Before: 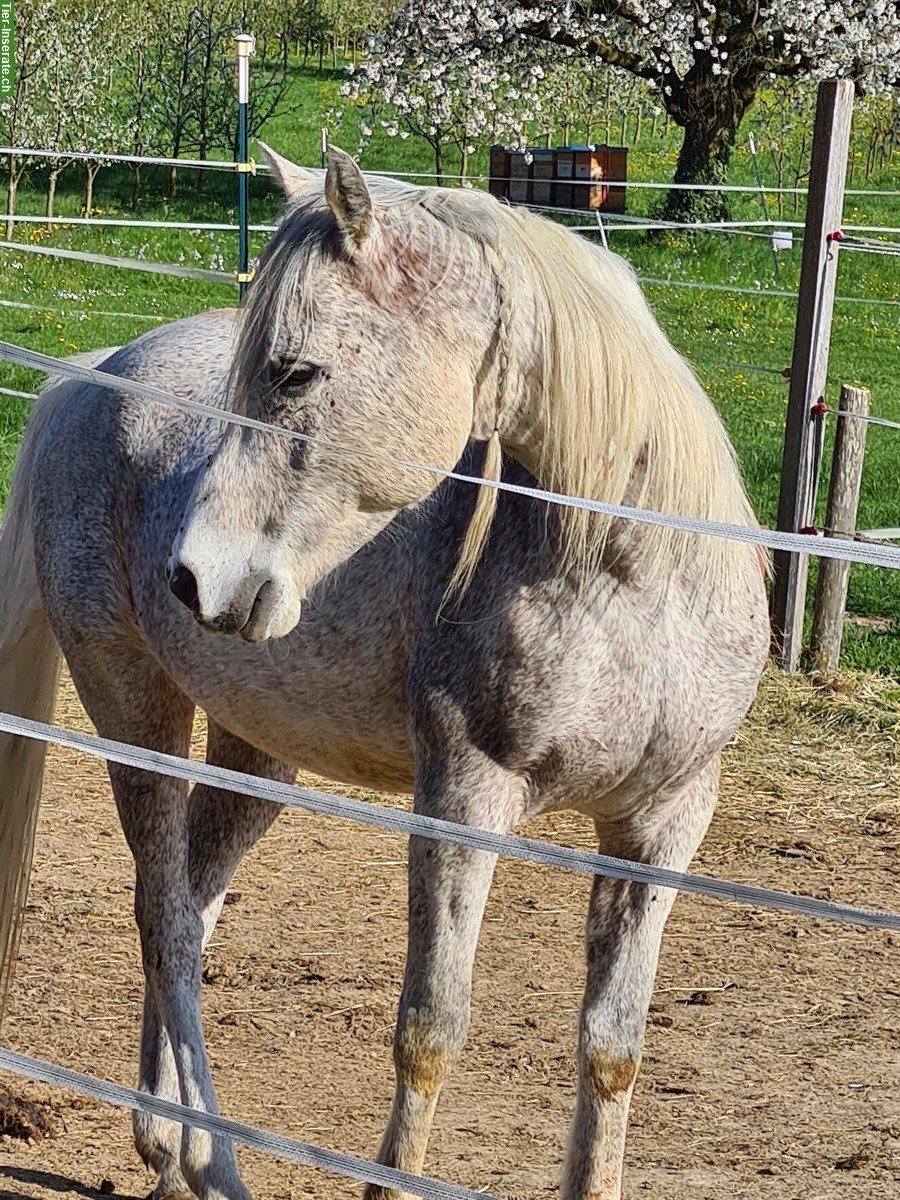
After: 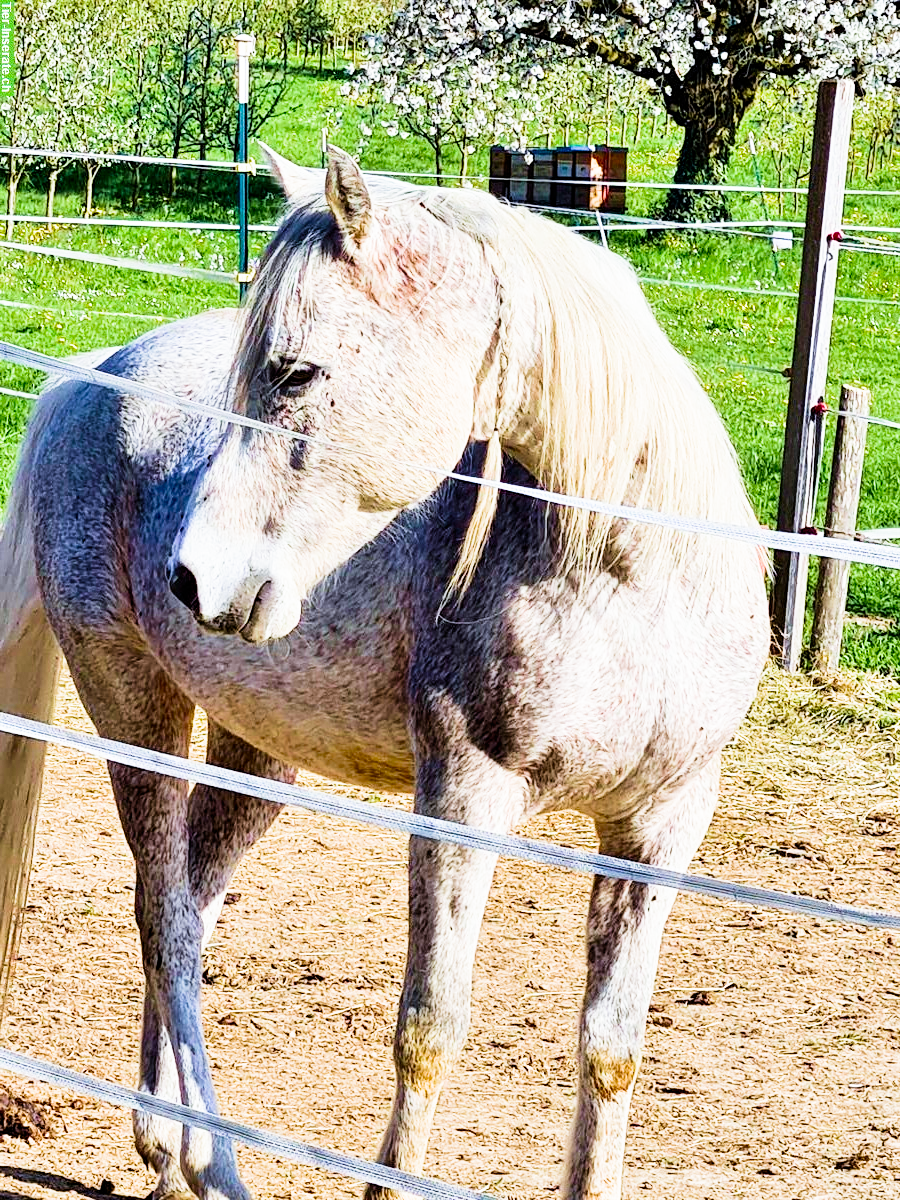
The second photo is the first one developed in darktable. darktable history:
filmic rgb: black relative exposure -4.4 EV, white relative exposure 5 EV, threshold 3 EV, hardness 2.23, latitude 40.06%, contrast 1.15, highlights saturation mix 10%, shadows ↔ highlights balance 1.04%, preserve chrominance RGB euclidean norm (legacy), color science v4 (2020), enable highlight reconstruction true
contrast brightness saturation: contrast 0.28
exposure: black level correction 0, exposure 1.55 EV, compensate exposure bias true, compensate highlight preservation false
velvia: strength 45%
white balance: red 0.974, blue 1.044
